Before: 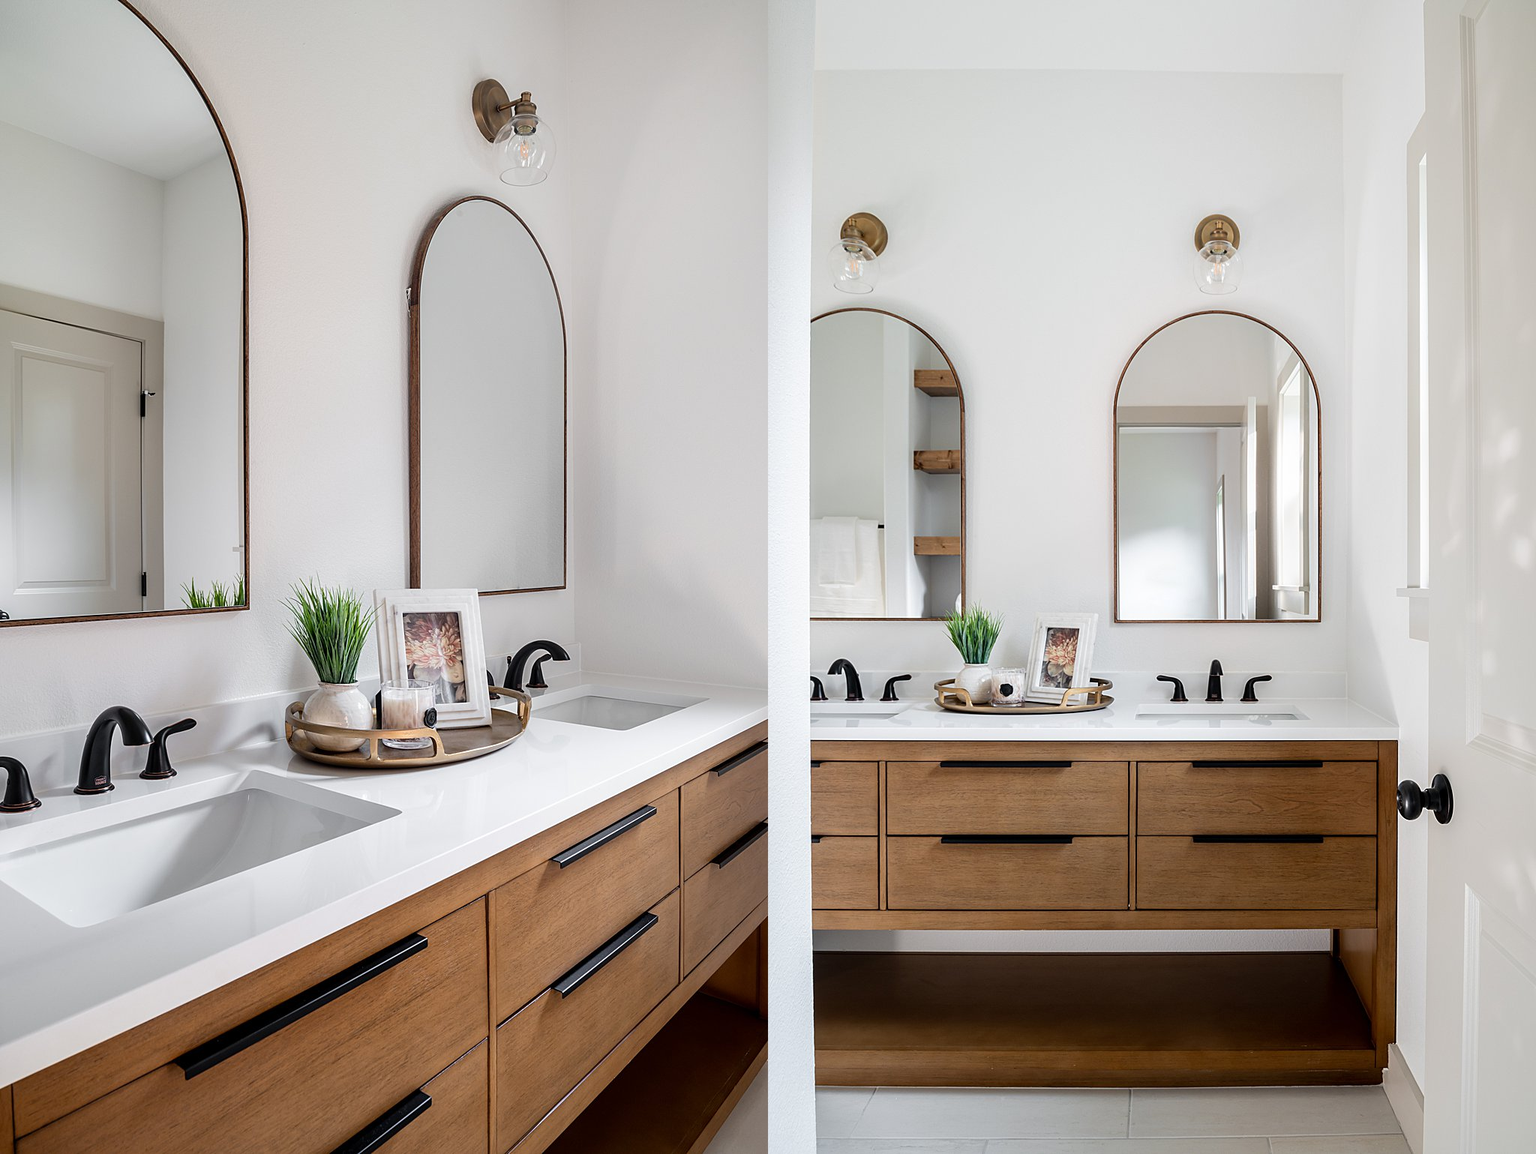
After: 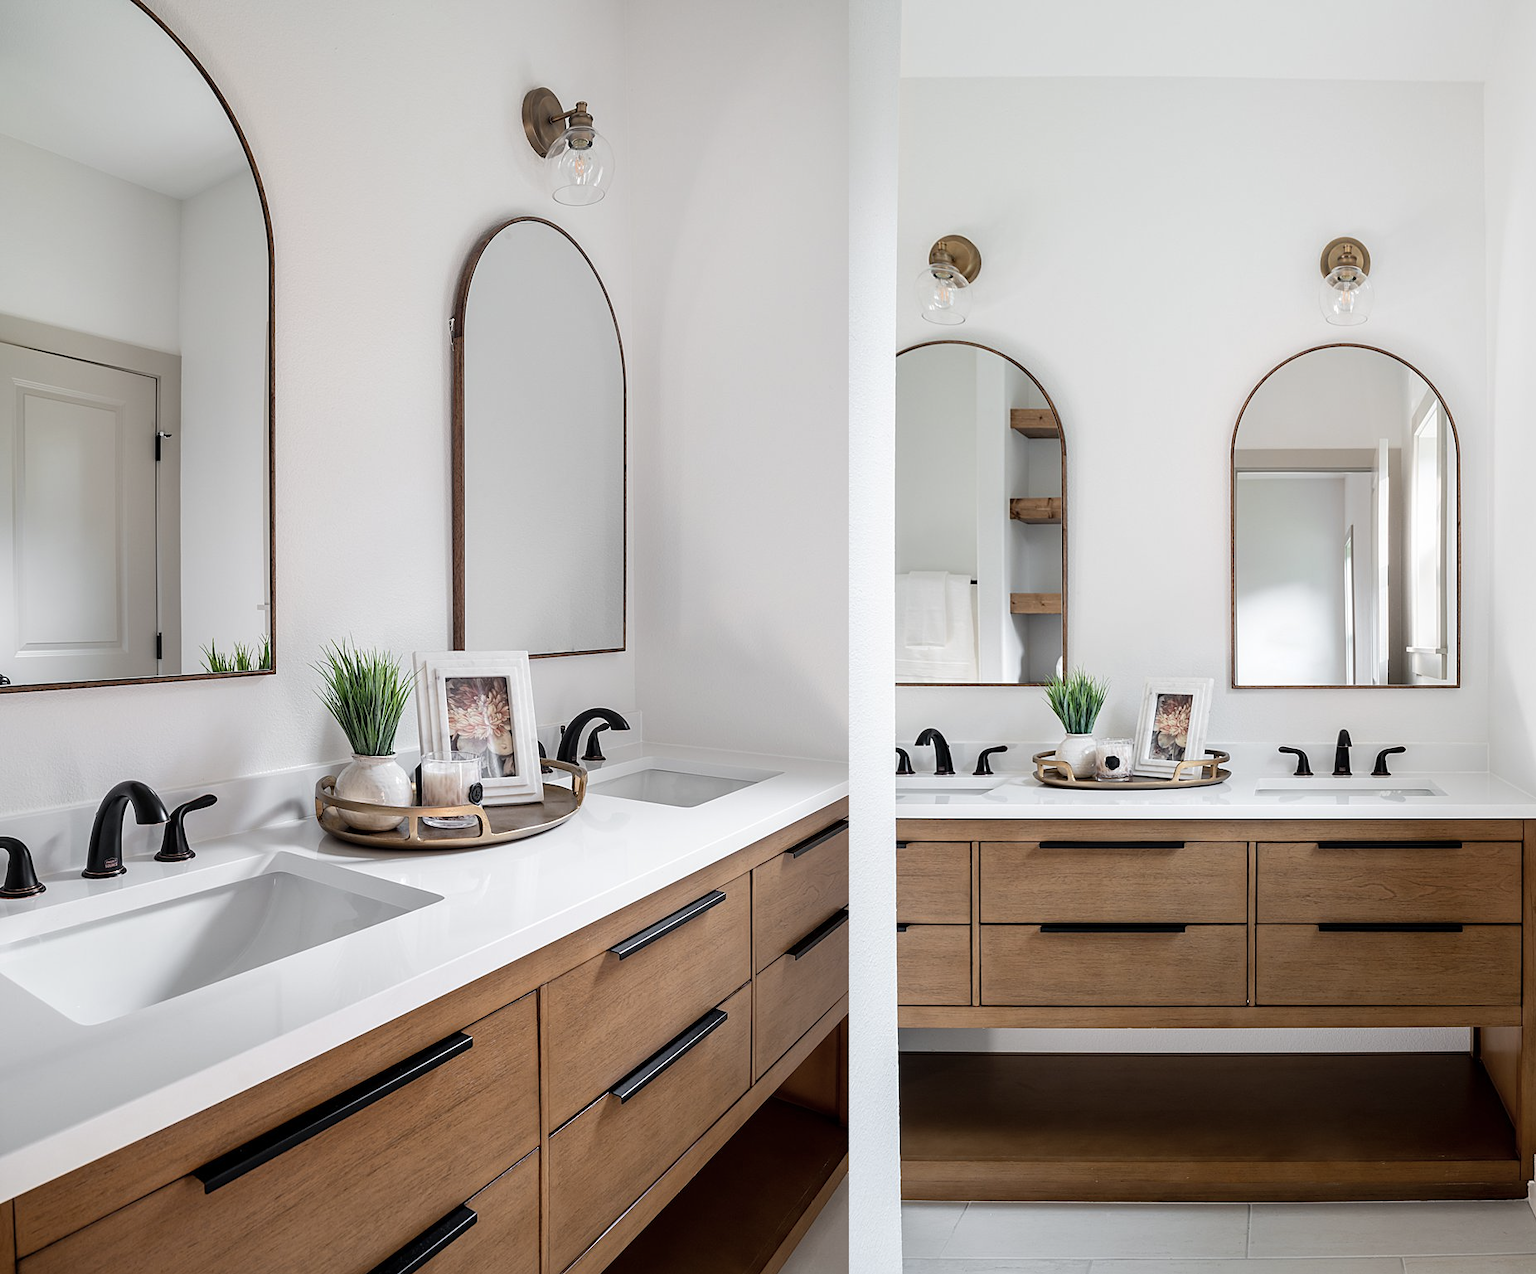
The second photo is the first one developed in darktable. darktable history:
color correction: saturation 0.8
crop: right 9.509%, bottom 0.031%
